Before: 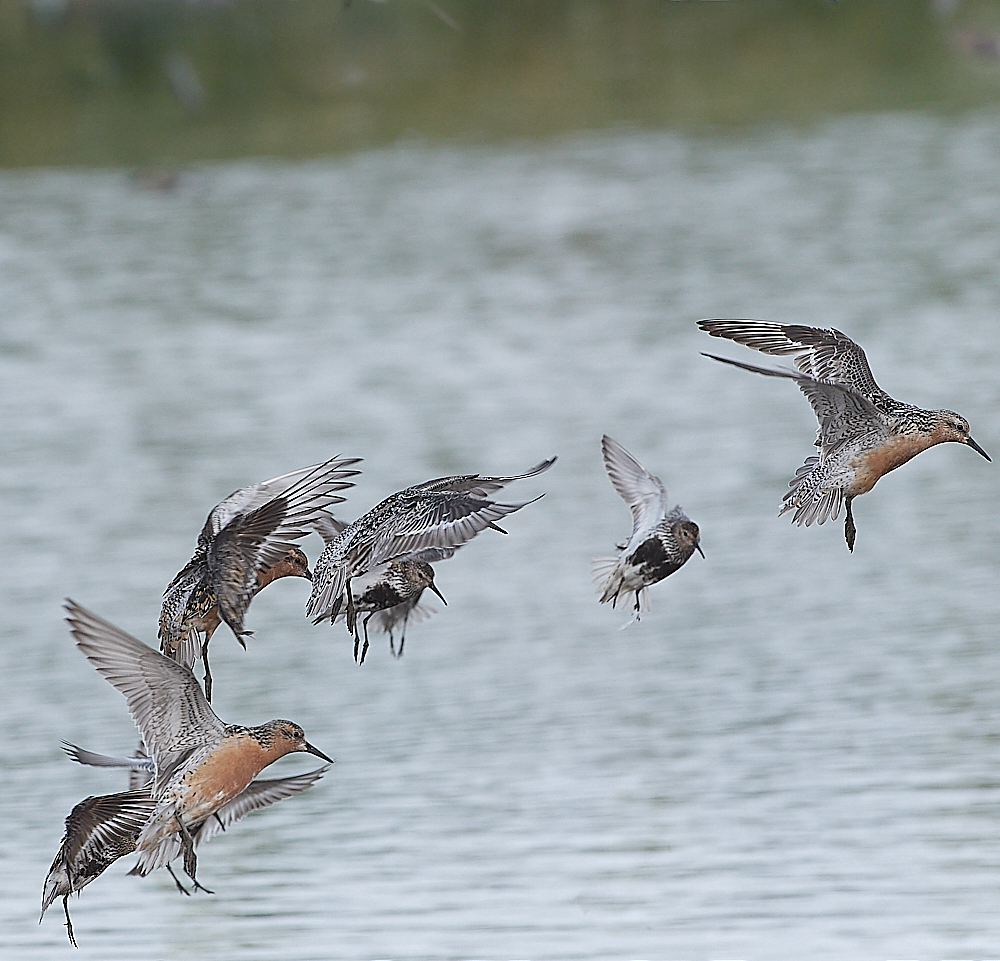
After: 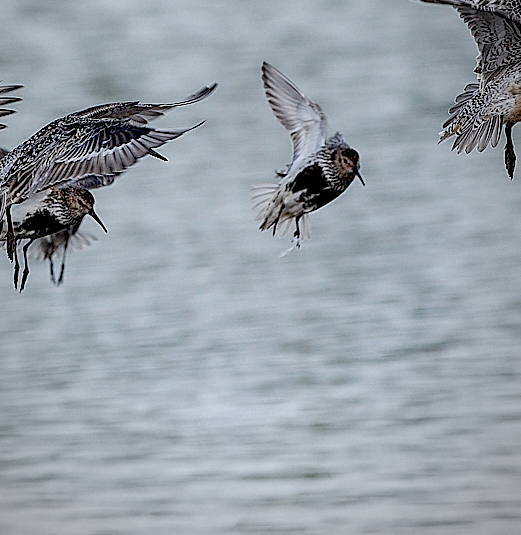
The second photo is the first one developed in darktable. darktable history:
exposure: black level correction 0.055, exposure -0.033 EV, compensate highlight preservation false
local contrast: on, module defaults
vignetting: fall-off radius 82.34%, center (-0.065, -0.307)
crop: left 34.027%, top 38.888%, right 13.828%, bottom 5.341%
